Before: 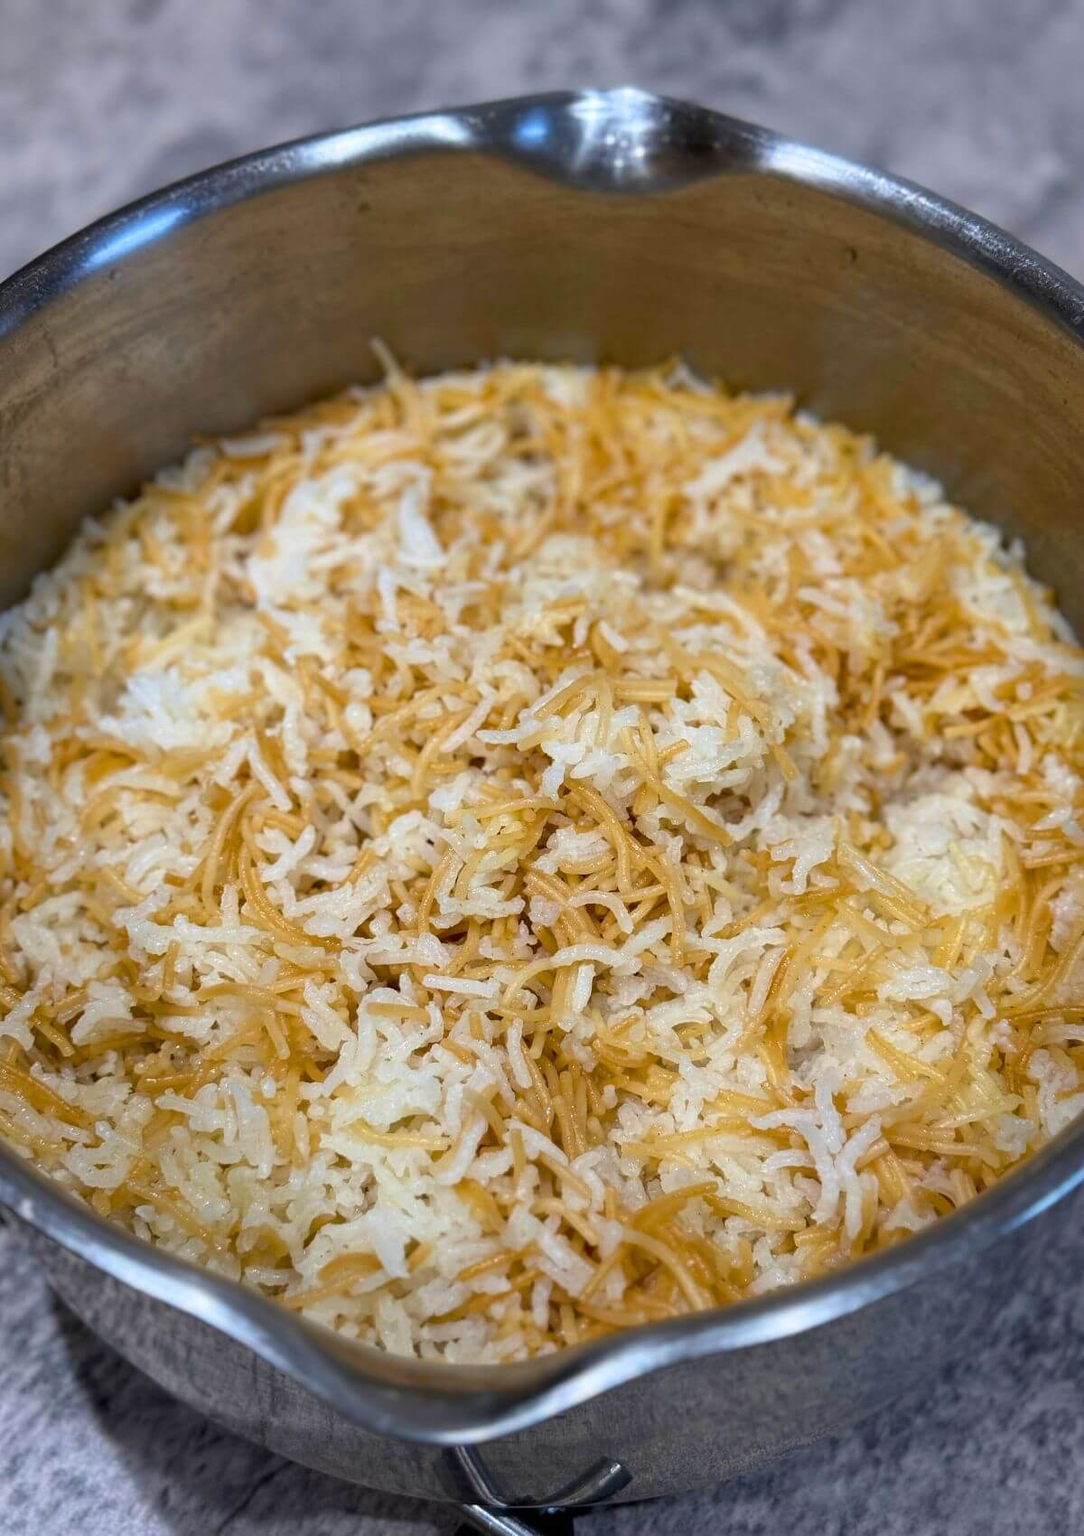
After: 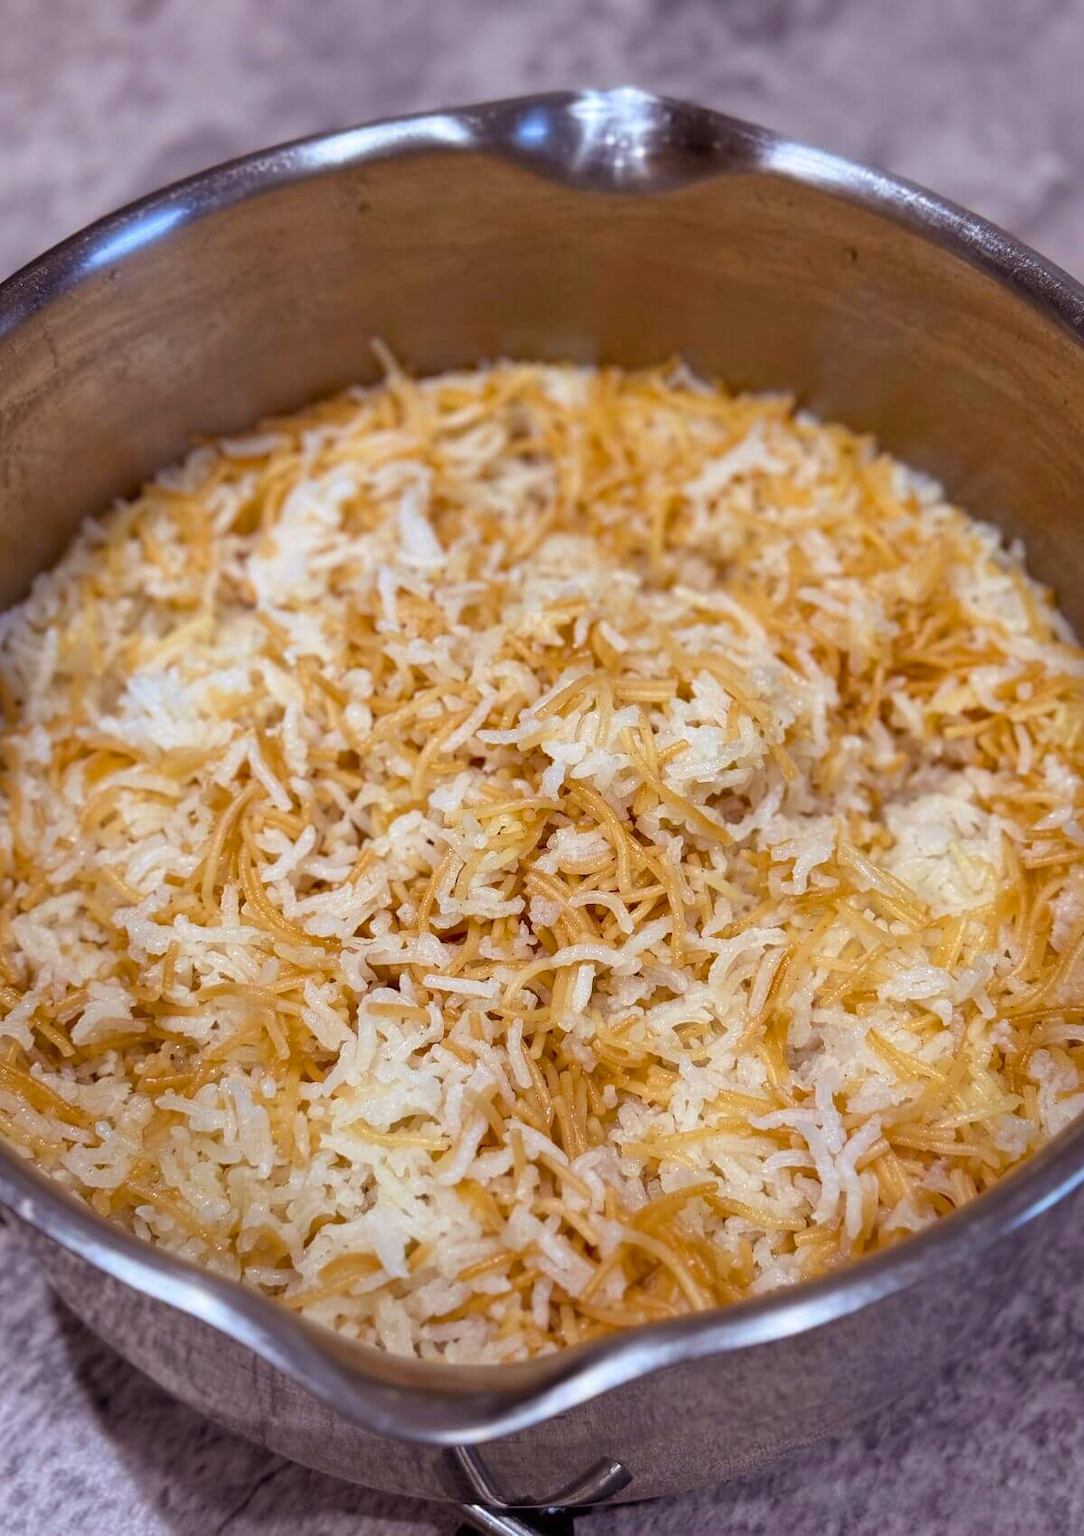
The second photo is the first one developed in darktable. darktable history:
shadows and highlights: shadows 37.27, highlights -28.18, soften with gaussian
rgb levels: mode RGB, independent channels, levels [[0, 0.474, 1], [0, 0.5, 1], [0, 0.5, 1]]
